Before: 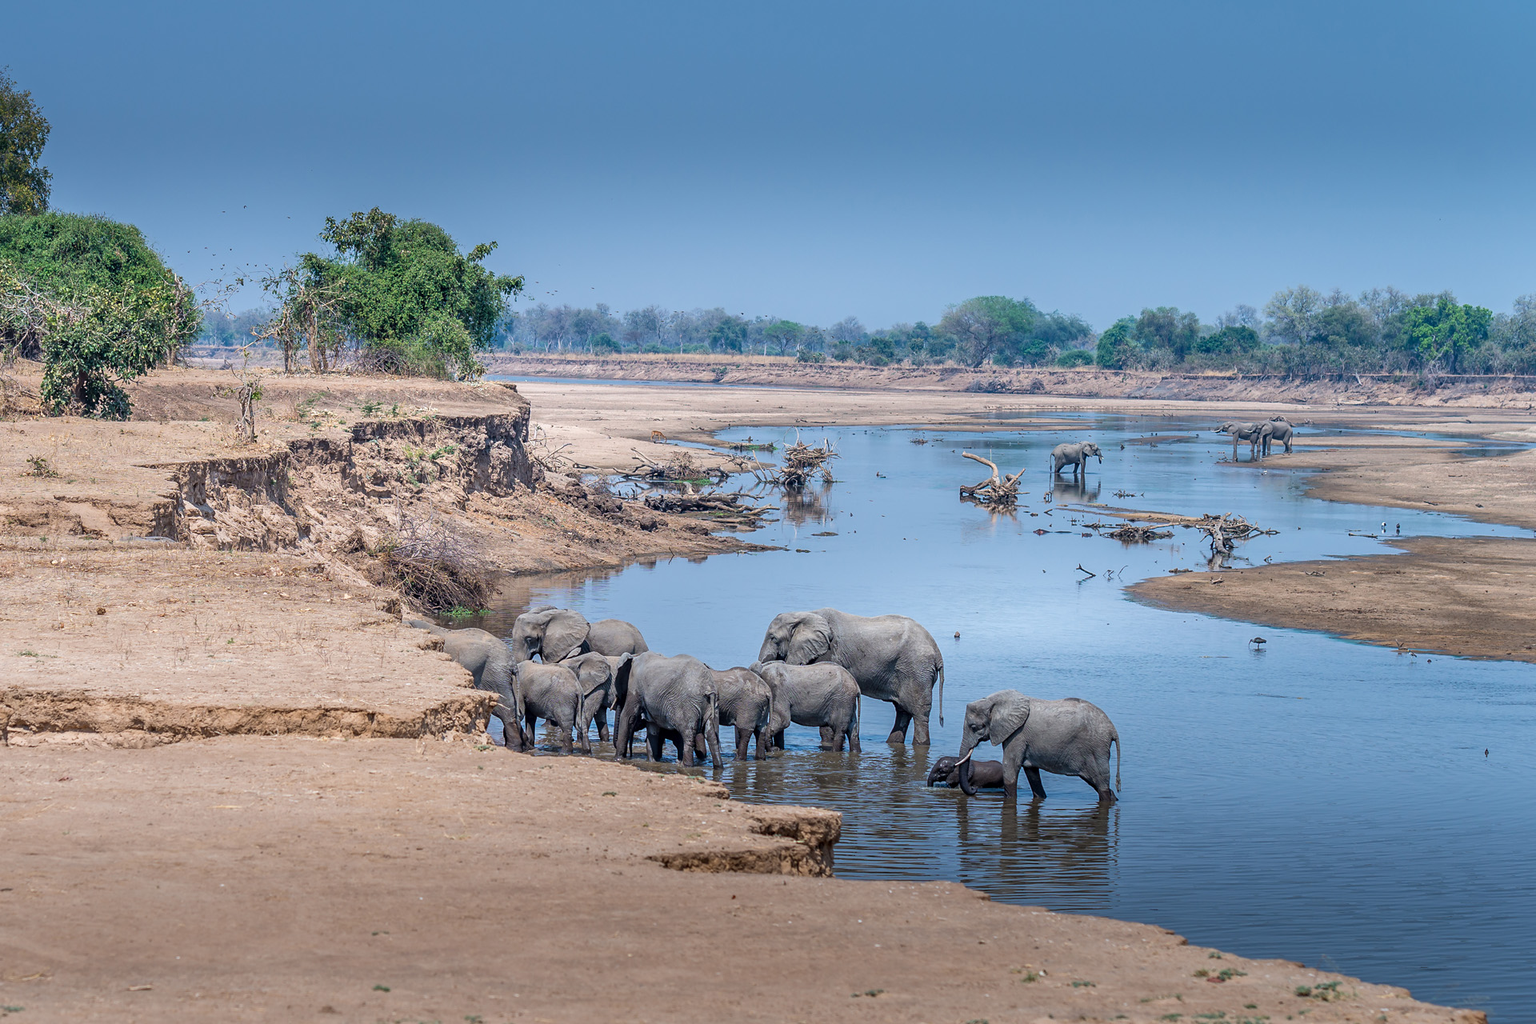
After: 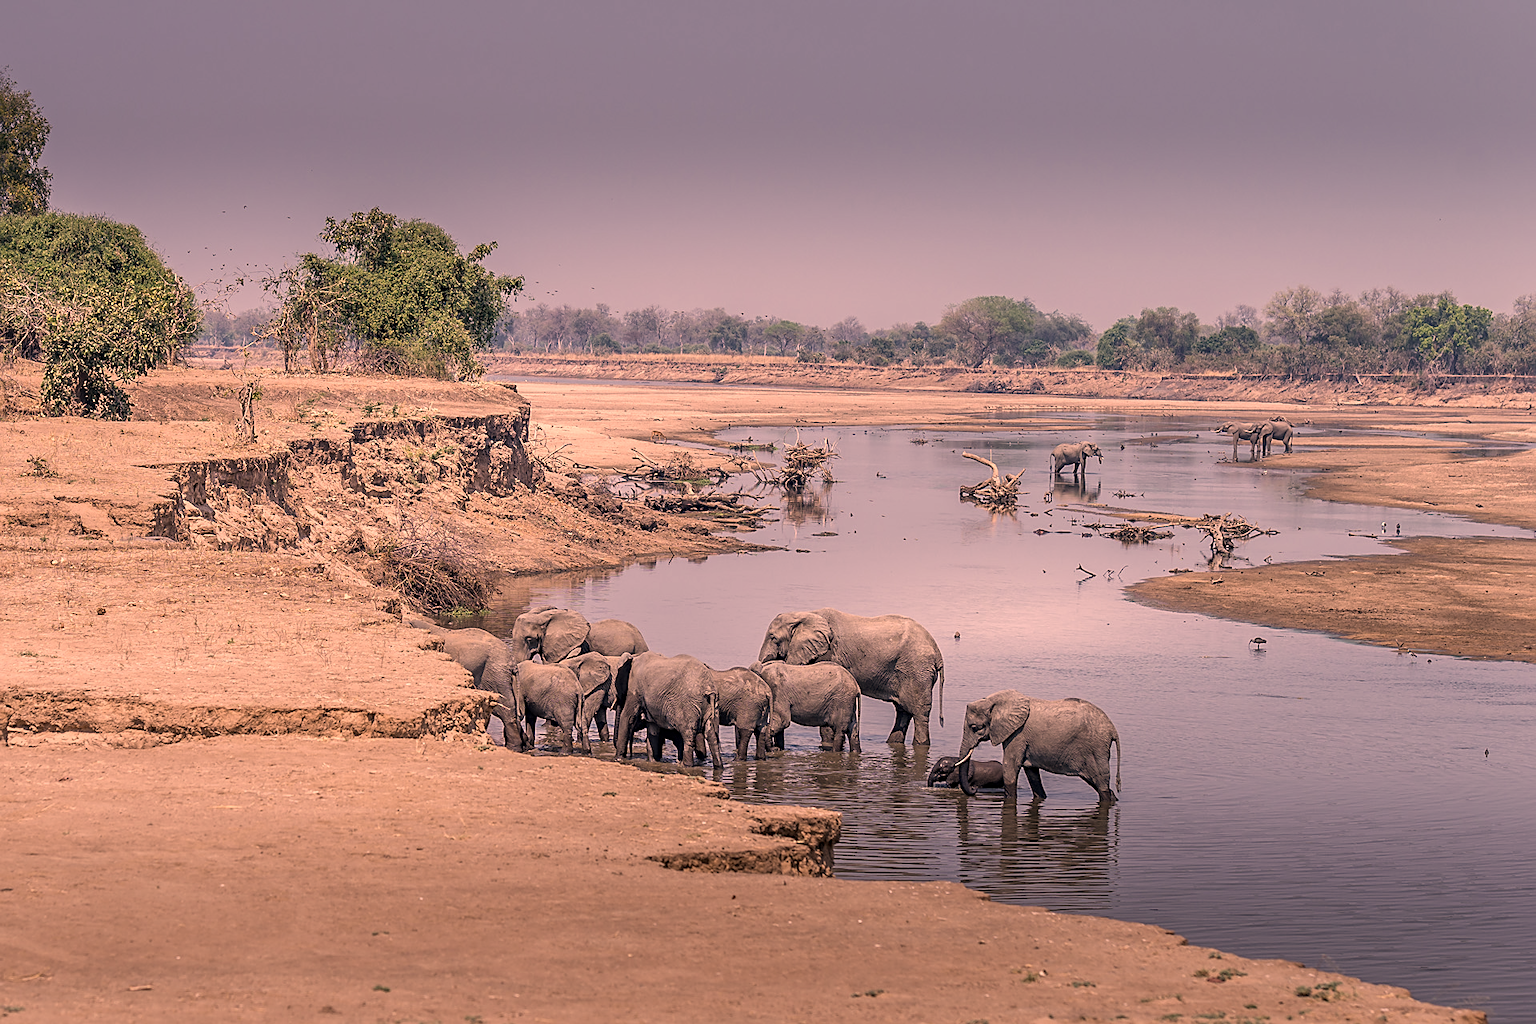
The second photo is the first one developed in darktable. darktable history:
color correction: highlights a* 39.7, highlights b* 39.98, saturation 0.688
sharpen: on, module defaults
